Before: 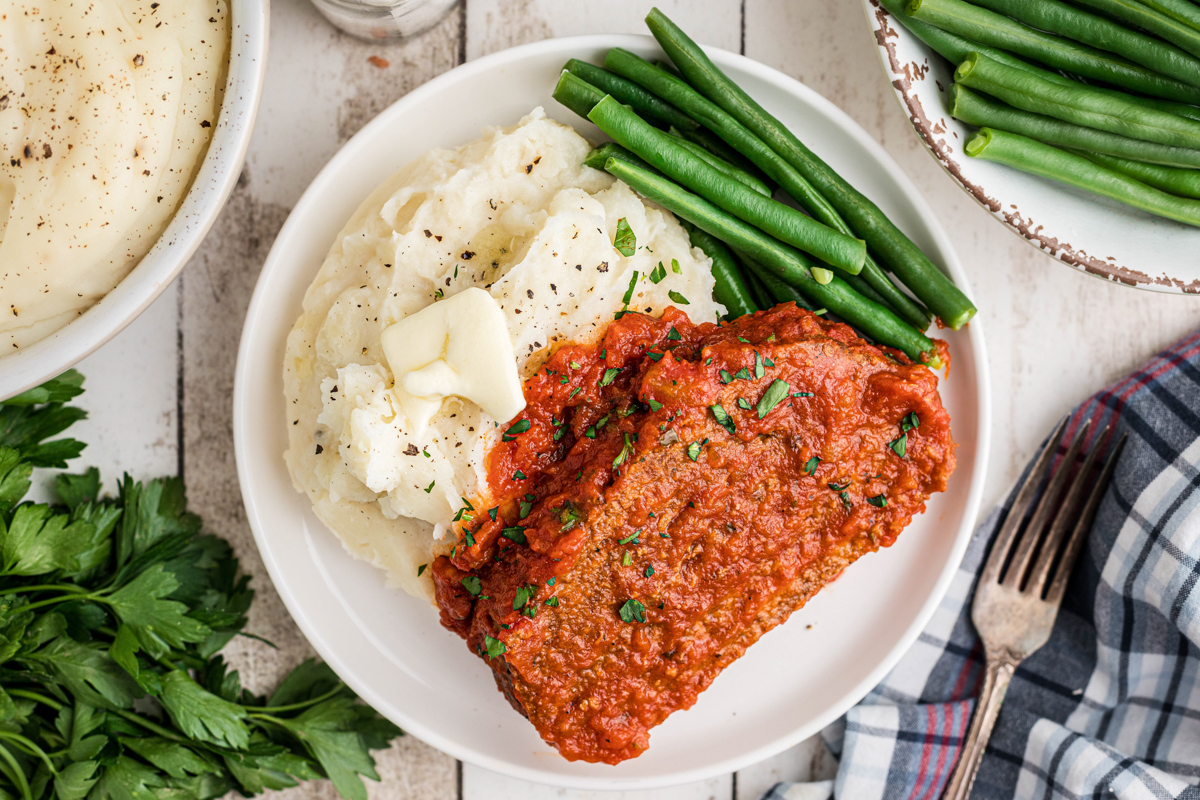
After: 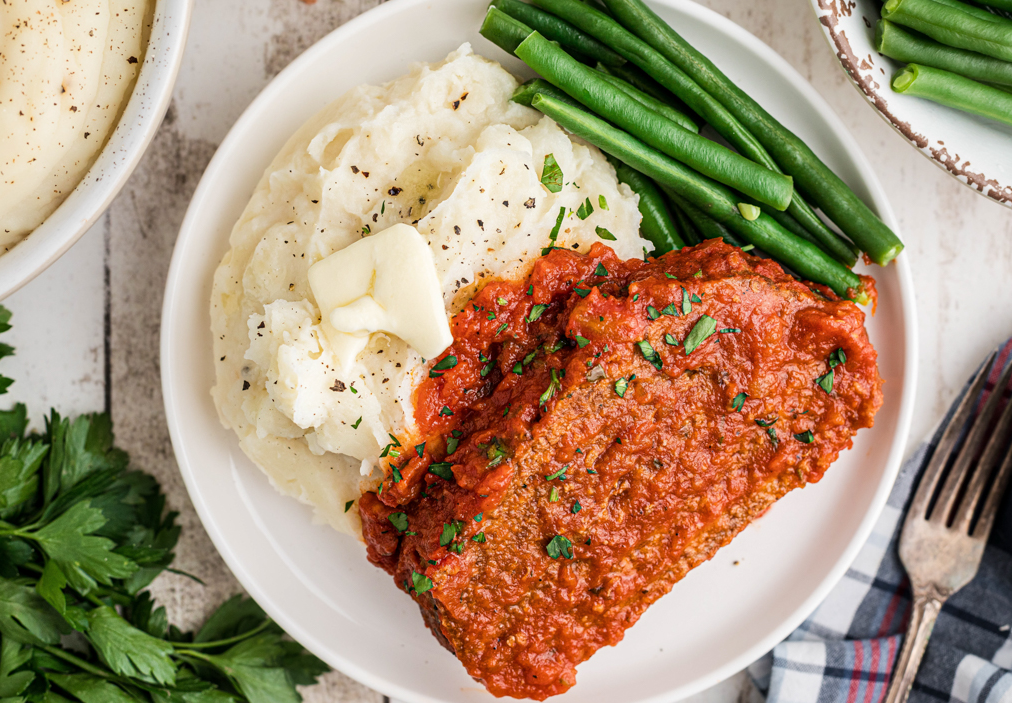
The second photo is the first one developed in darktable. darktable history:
crop: left 6.103%, top 8.008%, right 9.548%, bottom 4.084%
